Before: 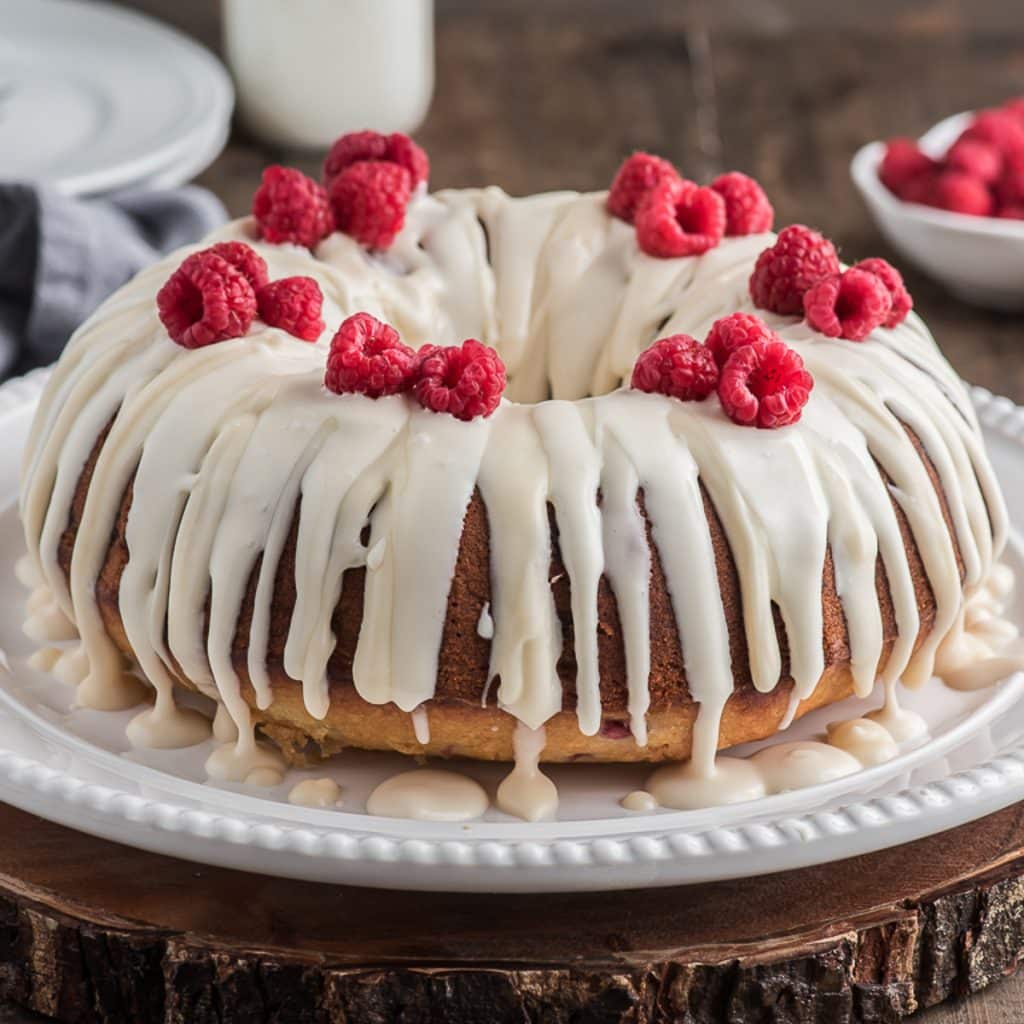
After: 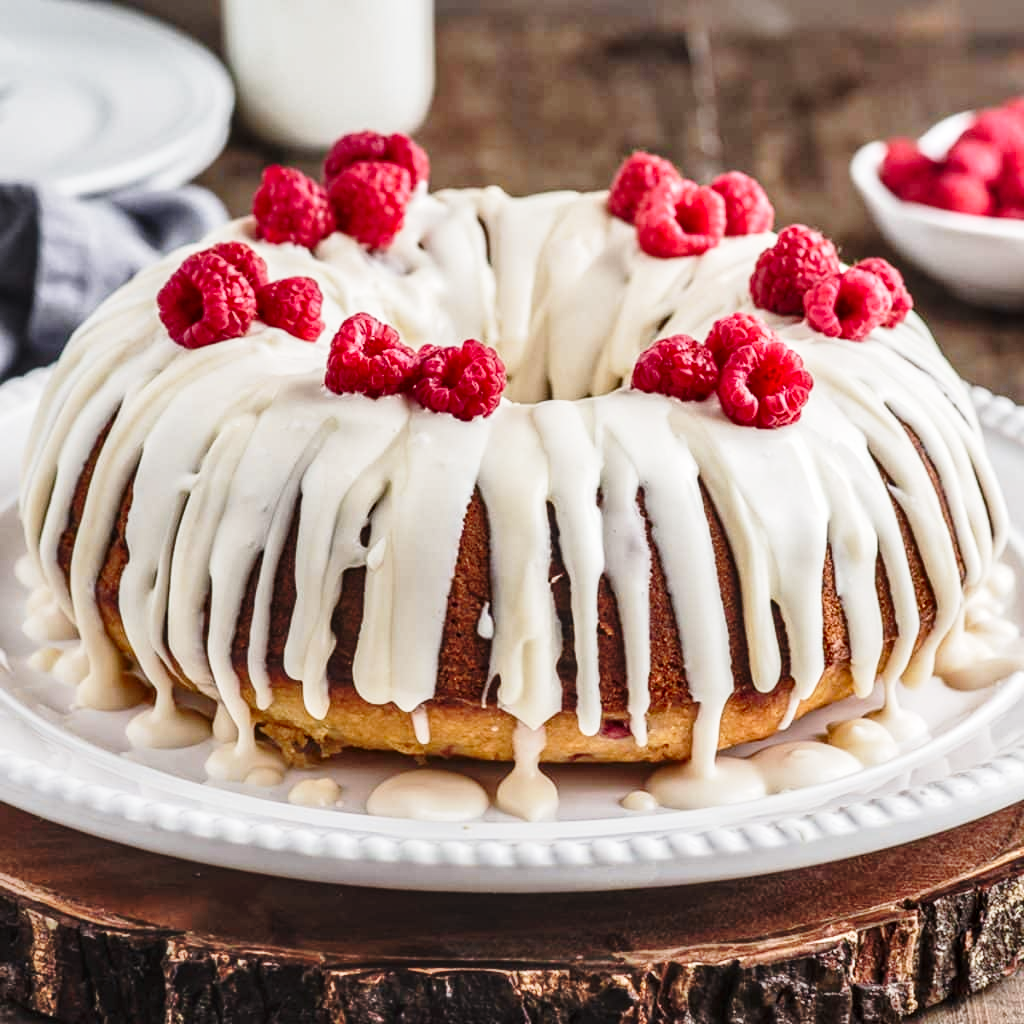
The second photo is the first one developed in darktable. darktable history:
base curve: curves: ch0 [(0, 0) (0.028, 0.03) (0.121, 0.232) (0.46, 0.748) (0.859, 0.968) (1, 1)], preserve colors none
local contrast: on, module defaults
shadows and highlights: soften with gaussian
